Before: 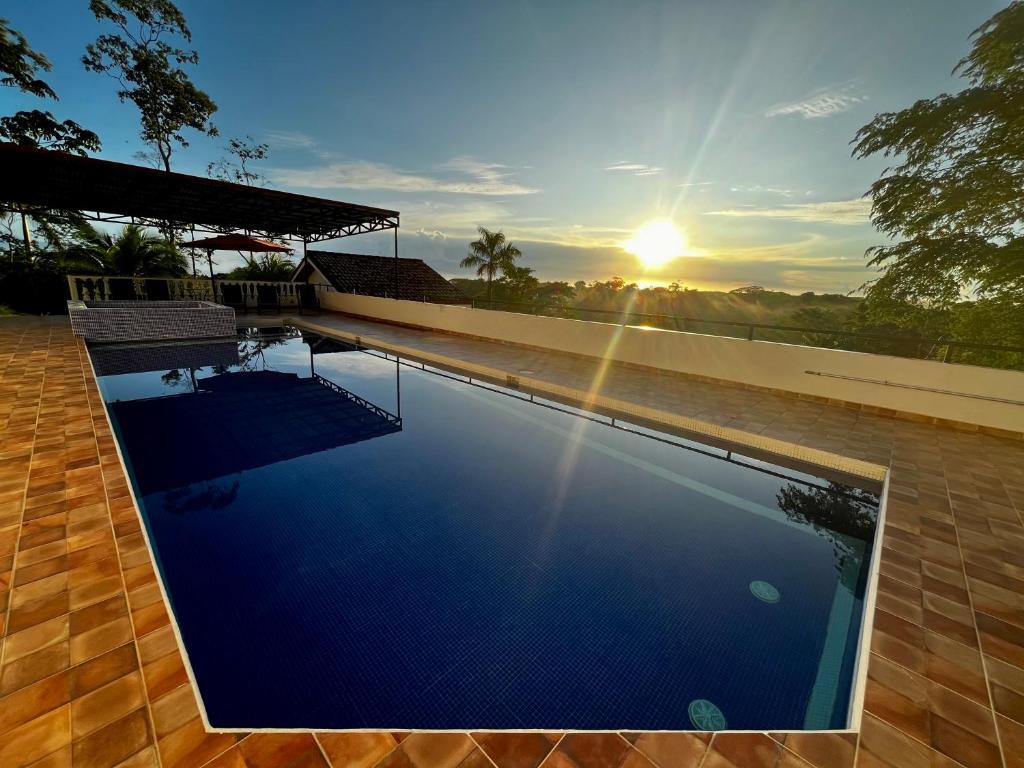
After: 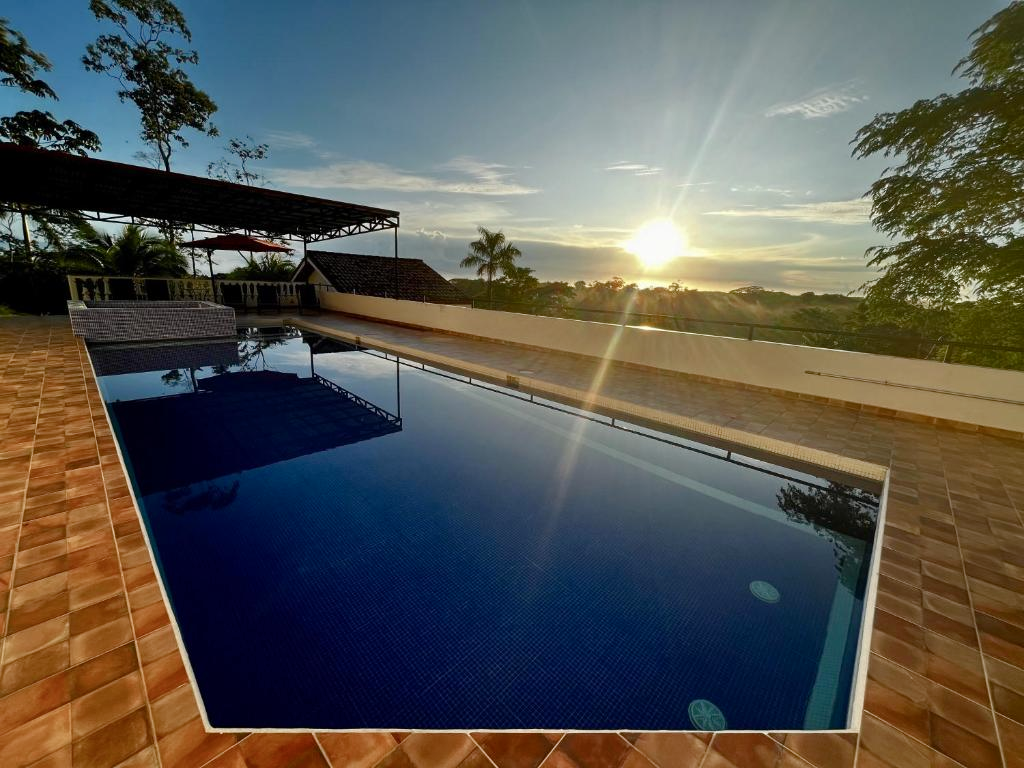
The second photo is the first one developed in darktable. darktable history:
color balance rgb: shadows lift › hue 87.33°, perceptual saturation grading › global saturation -10.114%, perceptual saturation grading › highlights -27.491%, perceptual saturation grading › shadows 21.404%, global vibrance 9.694%
